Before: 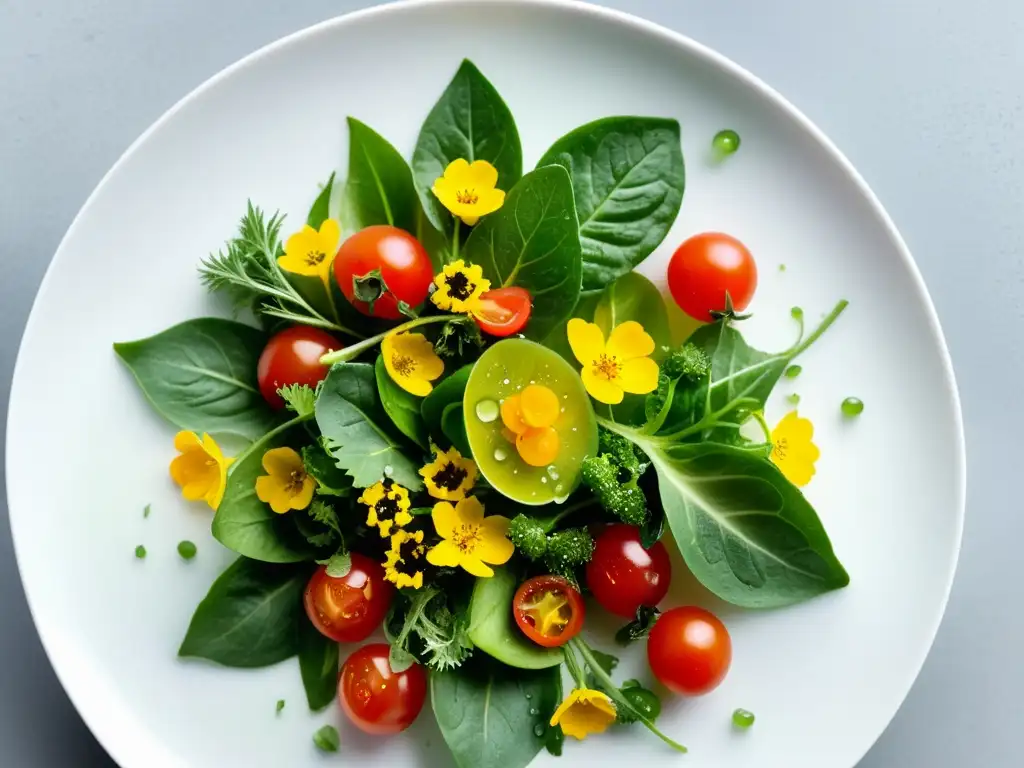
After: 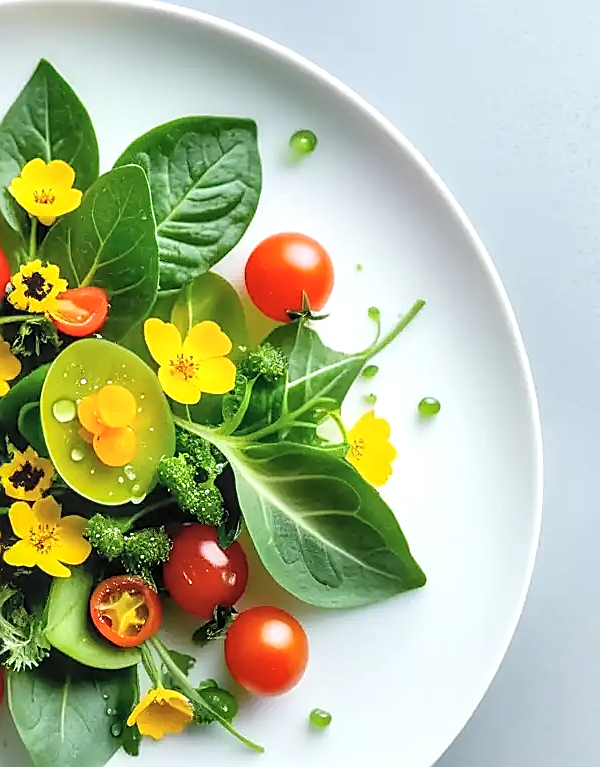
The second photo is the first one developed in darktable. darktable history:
local contrast: on, module defaults
contrast brightness saturation: brightness 0.15
sharpen: radius 1.4, amount 1.25, threshold 0.7
exposure: exposure 0.161 EV, compensate highlight preservation false
crop: left 41.402%
